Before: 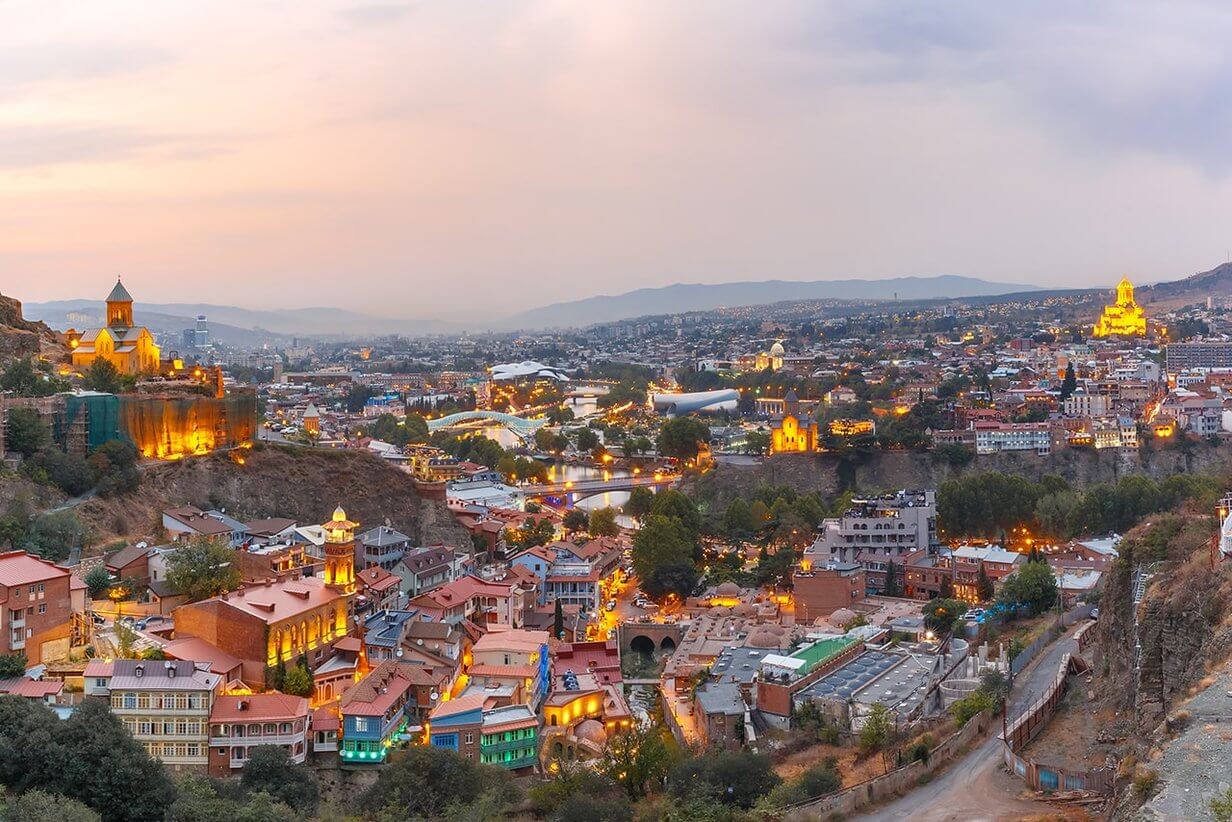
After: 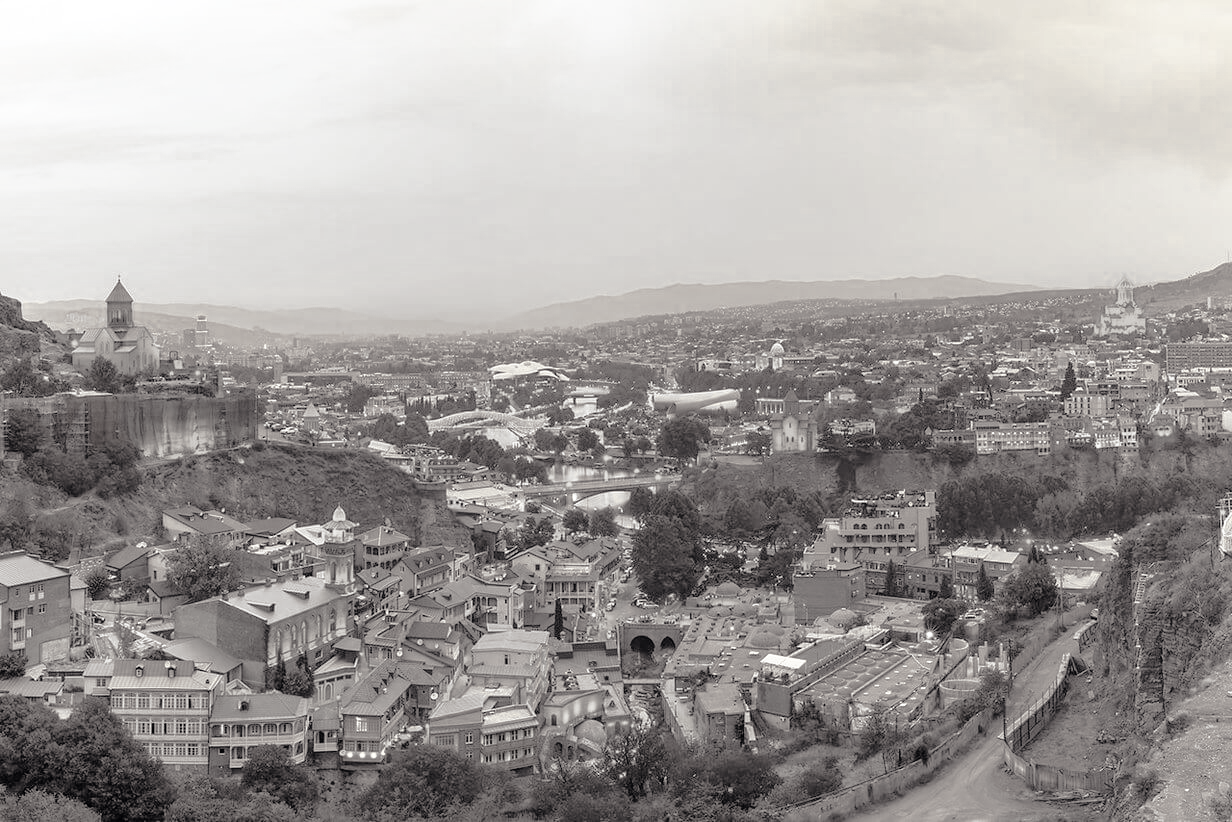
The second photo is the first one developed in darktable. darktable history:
tone curve: curves: ch0 [(0, 0) (0.003, 0.007) (0.011, 0.011) (0.025, 0.021) (0.044, 0.04) (0.069, 0.07) (0.1, 0.129) (0.136, 0.187) (0.177, 0.254) (0.224, 0.325) (0.277, 0.398) (0.335, 0.461) (0.399, 0.513) (0.468, 0.571) (0.543, 0.624) (0.623, 0.69) (0.709, 0.777) (0.801, 0.86) (0.898, 0.953) (1, 1)], preserve colors none
color look up table: target L [83.12, 88.47, 100.33, 82.76, 75.52, 61.6, 68.22, 44.65, 38.57, 36.99, 23.39, 12.23, 200.9, 103.21, 80.7, 66.95, 66.22, 46.9, 58.07, 50.12, 64.34, 65.85, 52.72, 37.99, 26.21, 4.686, 100.33, 82.05, 84.55, 89.57, 77.34, 90.24, 88.1, 69.23, 82.43, 50.55, 46.9, 59.5, 65.11, 31.68, 27.92, 40.29, 89.57, 85.35, 70.31, 71.07, 51.1, 81.35, 52.15], target a [0.171, 0.049, -0.516, 0.179, 0.363, 1.255, 0.955, 2.412, 2.106, 2.137, 0.86, 1.015, 0, 0, 0.104, 0.624, 0.808, 2.301, 2.342, 2.274, 0.814, 0.809, 2.797, 2.586, 1.481, 0.276, -0.516, 0.188, 0.222, 0.406, 0.4, 0.429, 0.085, 0.662, 0.312, 2.568, 2.301, 1.482, 0.947, 1.584, 2.035, 1.915, 0.406, 0.345, 0.513, 0.281, 2.291, 0.337, 2.732], target b [2.249, 1.572, 9.898, 2.252, 3.627, 3.178, 2.149, 1.706, 0.9, 2.08, 0.306, -0.091, -0.001, -0.002, 1.954, 3.108, 3.154, 2.004, 3.172, 1.936, 3.173, 3.158, 2.355, 1.042, 0.538, -1.072, 9.898, 2.141, 1.711, 1.252, 2.918, 1.187, 1.664, 3.258, 1.755, 2.486, 2.004, 2.969, 2.64, 0.647, 0.221, 1.416, 1.252, 1.288, 2.921, 3.586, 1.691, 1.447, 2.51], num patches 49
